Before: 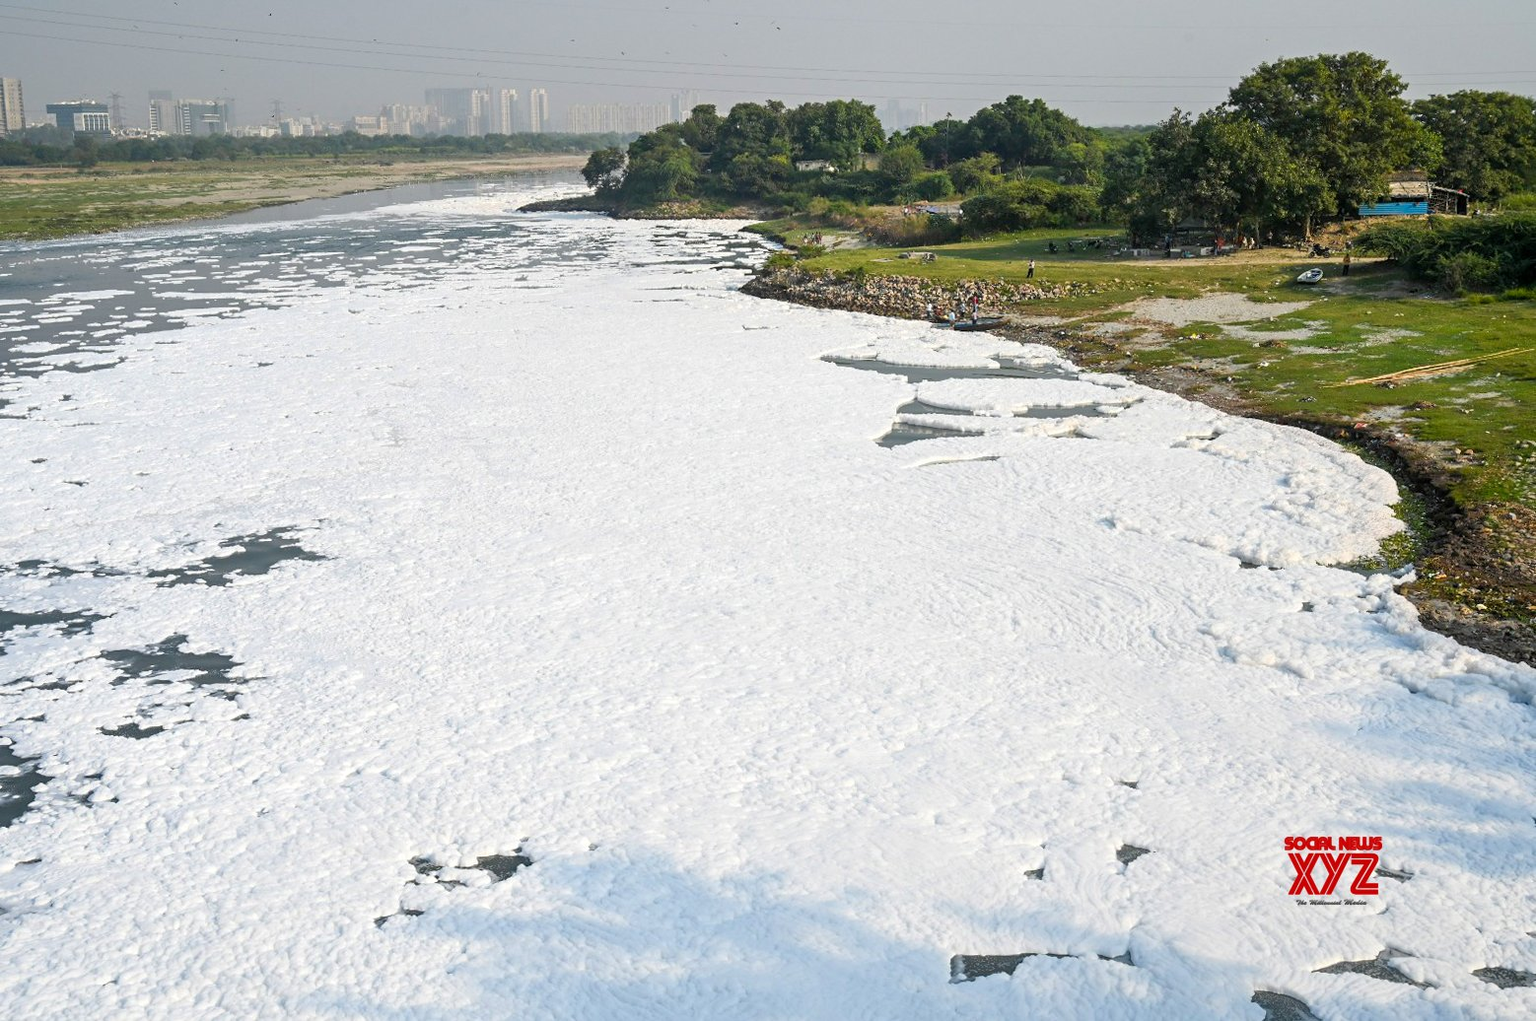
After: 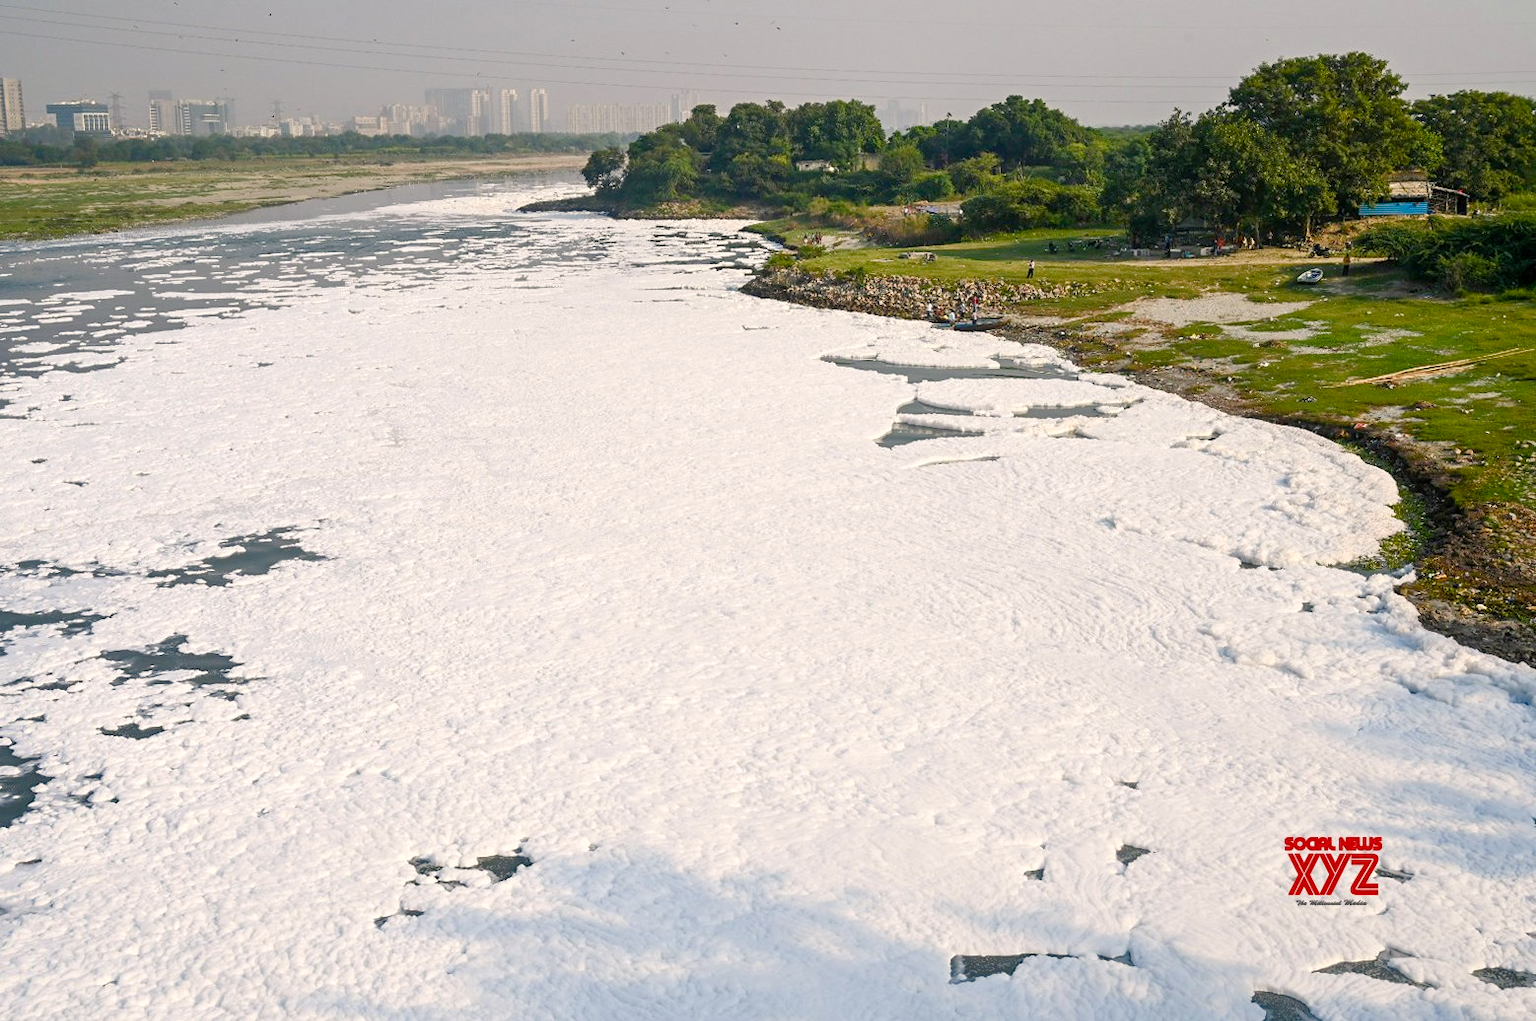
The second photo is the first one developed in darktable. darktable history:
color balance rgb: shadows lift › chroma 1.014%, shadows lift › hue 241.26°, perceptual saturation grading › global saturation 20%, perceptual saturation grading › highlights -49.997%, perceptual saturation grading › shadows 25.821%, global vibrance 20%
color correction: highlights a* 3.63, highlights b* 5.1
